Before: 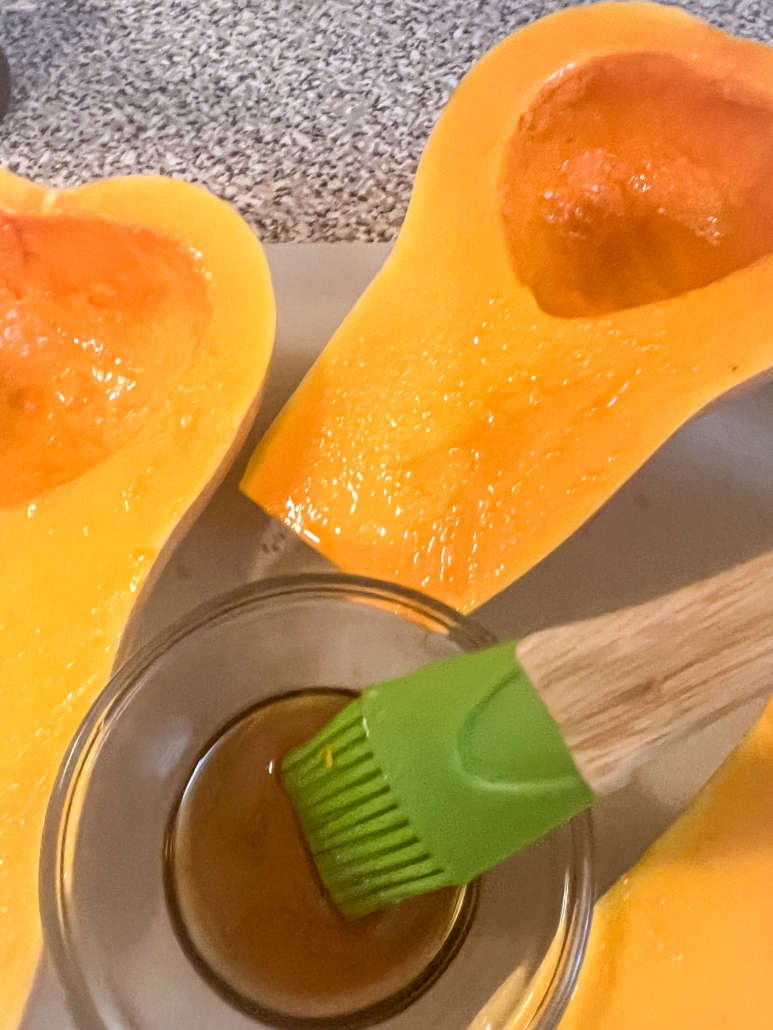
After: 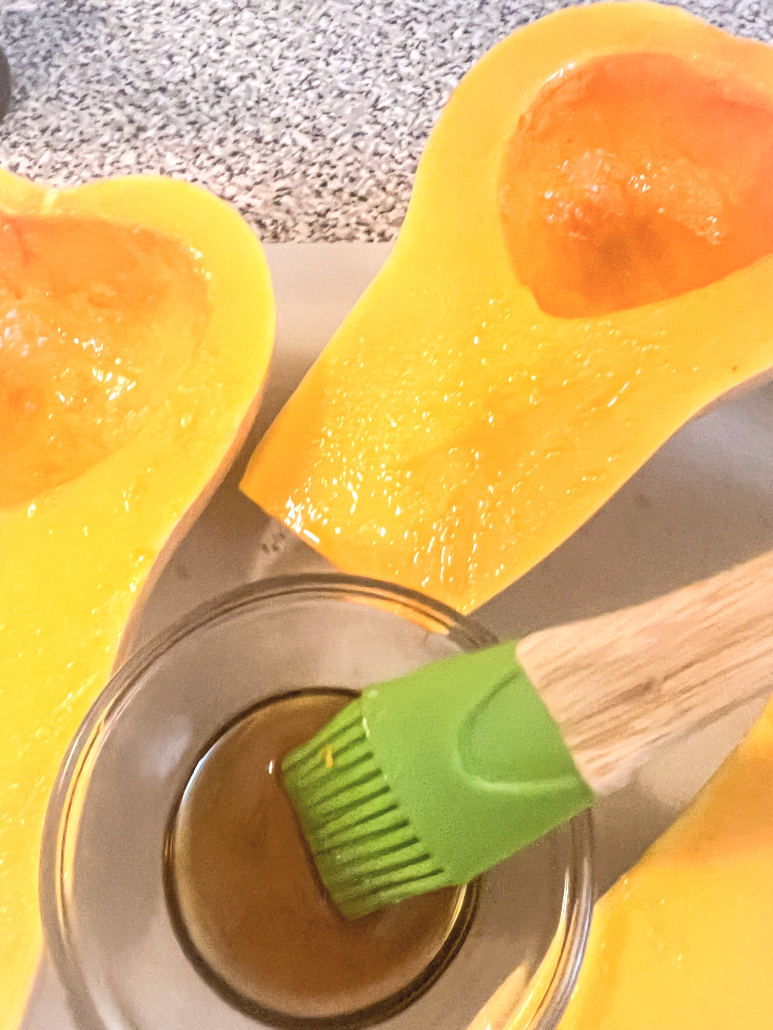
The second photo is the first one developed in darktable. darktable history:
contrast brightness saturation: contrast 0.14, brightness 0.21
tone equalizer: -8 EV -0.417 EV, -7 EV -0.389 EV, -6 EV -0.333 EV, -5 EV -0.222 EV, -3 EV 0.222 EV, -2 EV 0.333 EV, -1 EV 0.389 EV, +0 EV 0.417 EV, edges refinement/feathering 500, mask exposure compensation -1.57 EV, preserve details no
